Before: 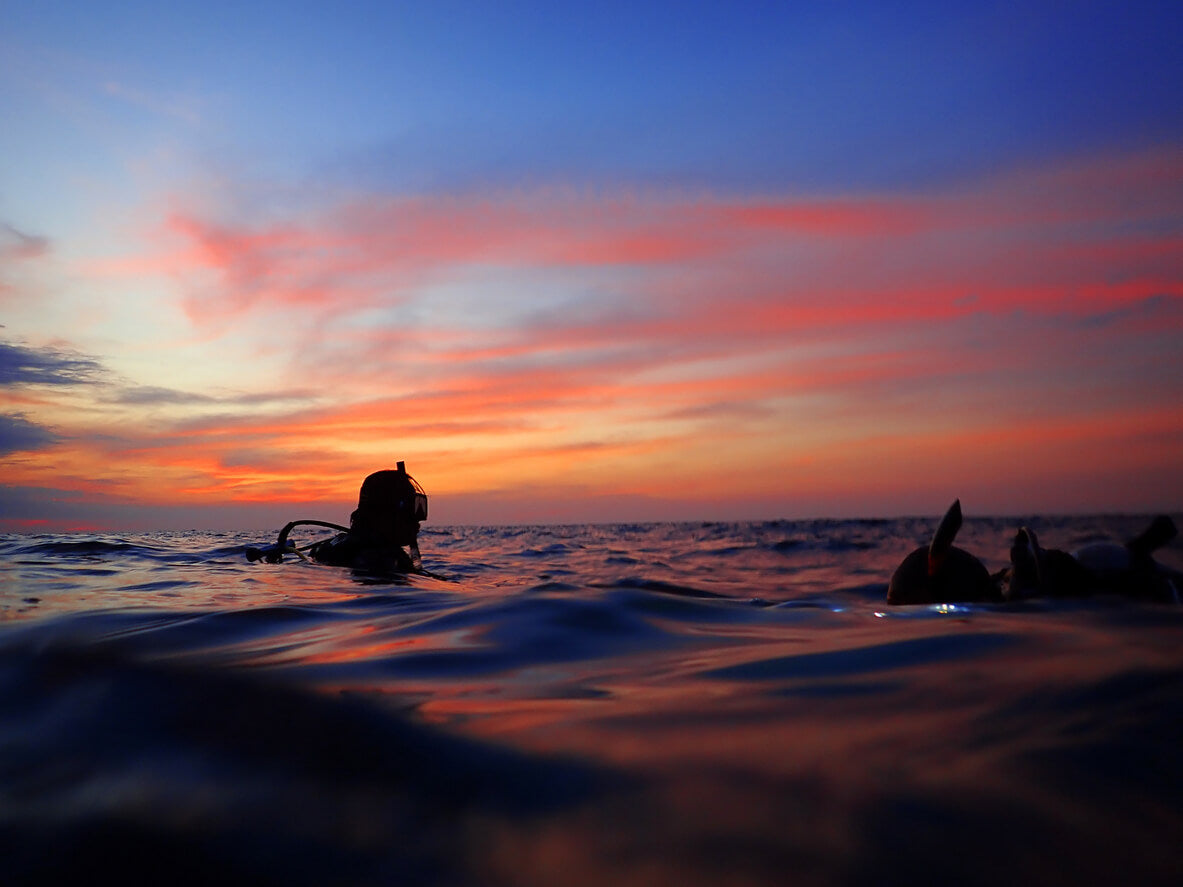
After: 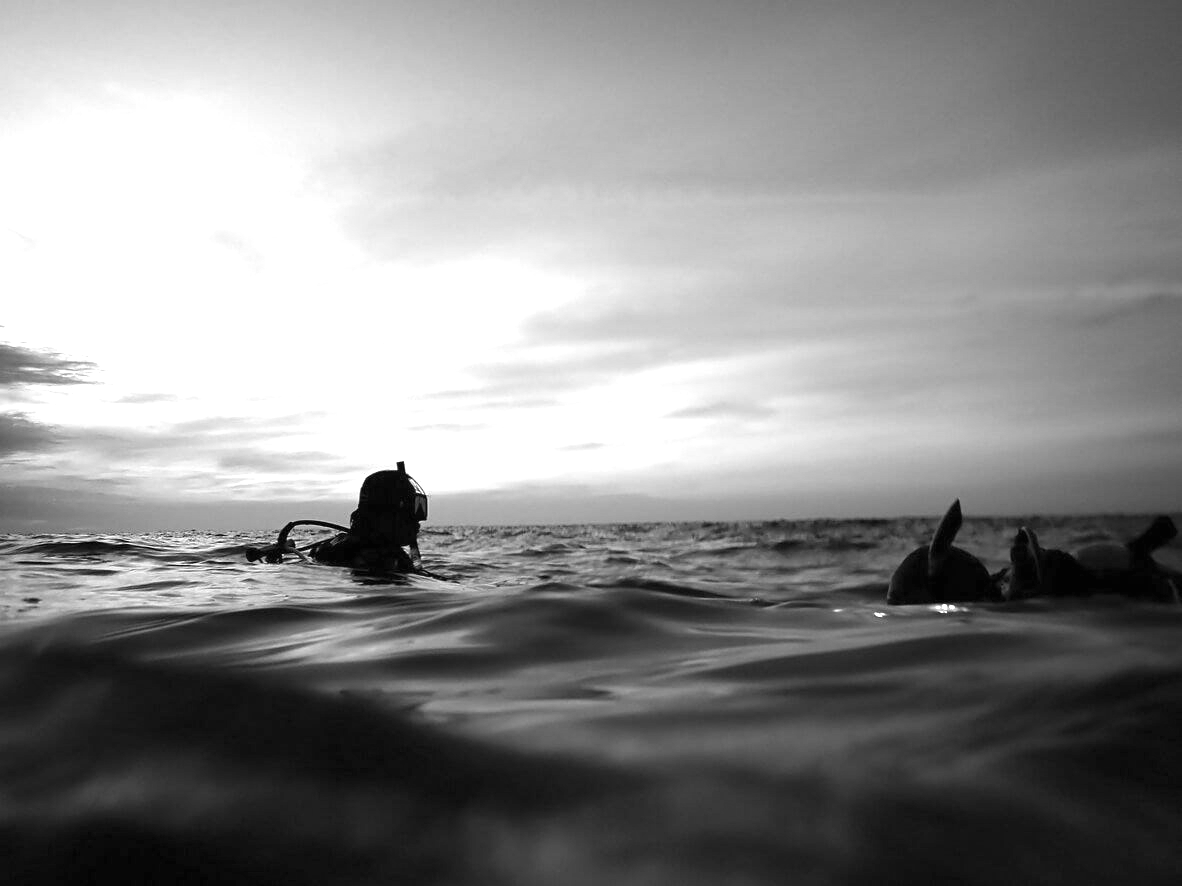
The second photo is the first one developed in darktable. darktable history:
exposure: black level correction 0, exposure 1.5 EV, compensate exposure bias true, compensate highlight preservation false
monochrome: on, module defaults
tone equalizer: on, module defaults
